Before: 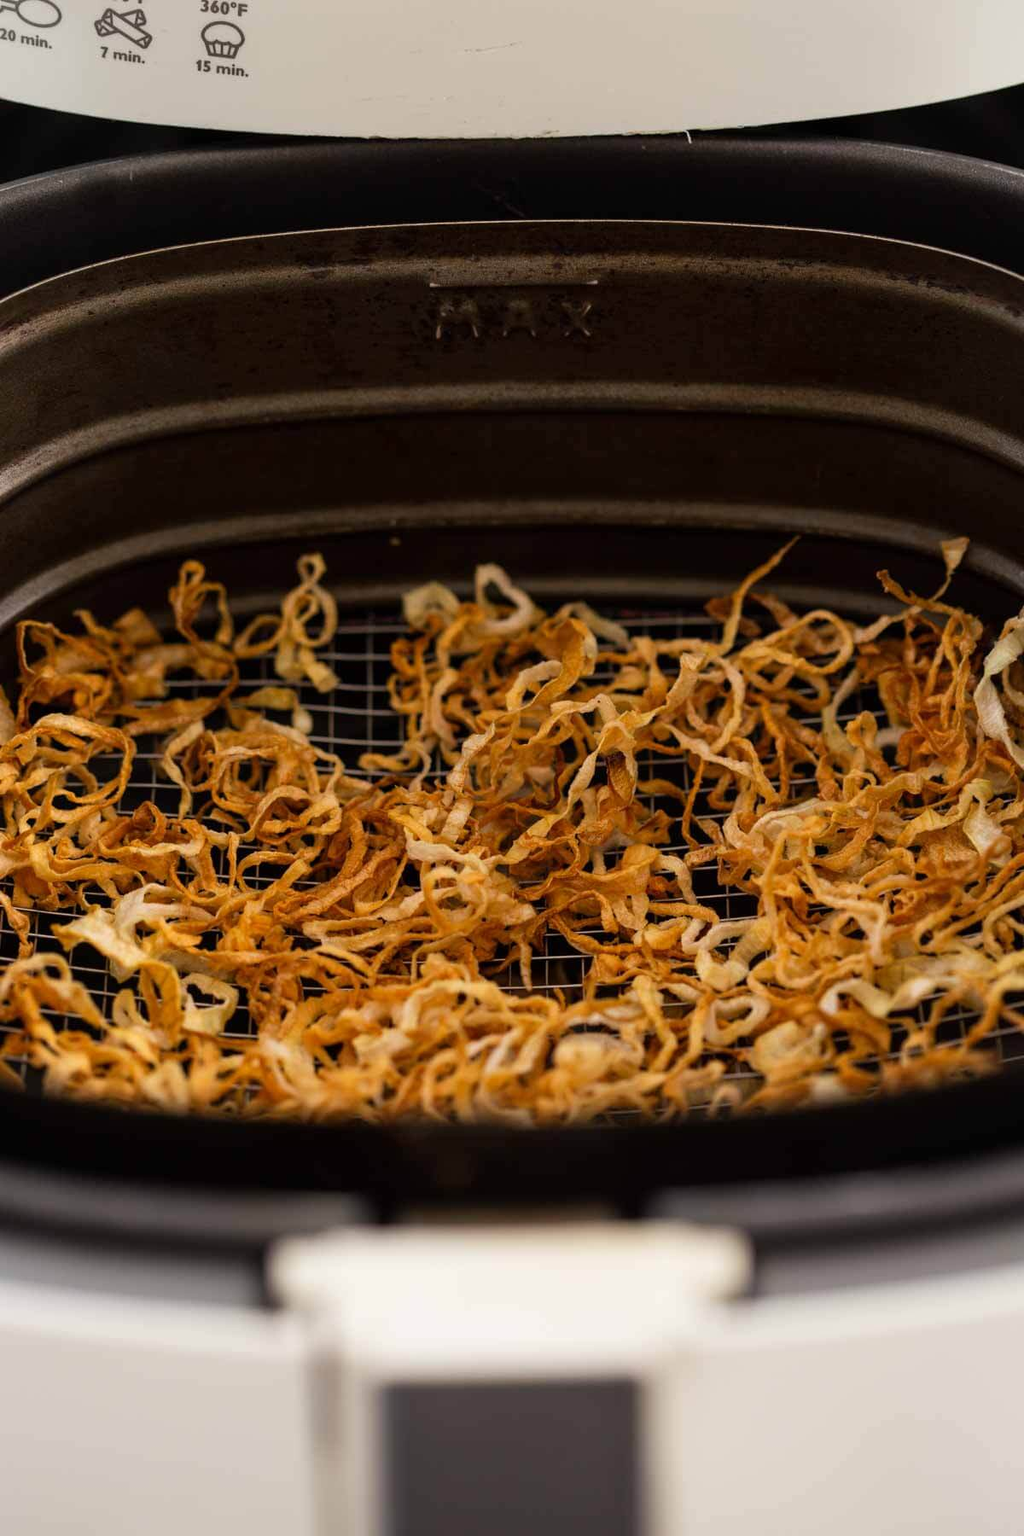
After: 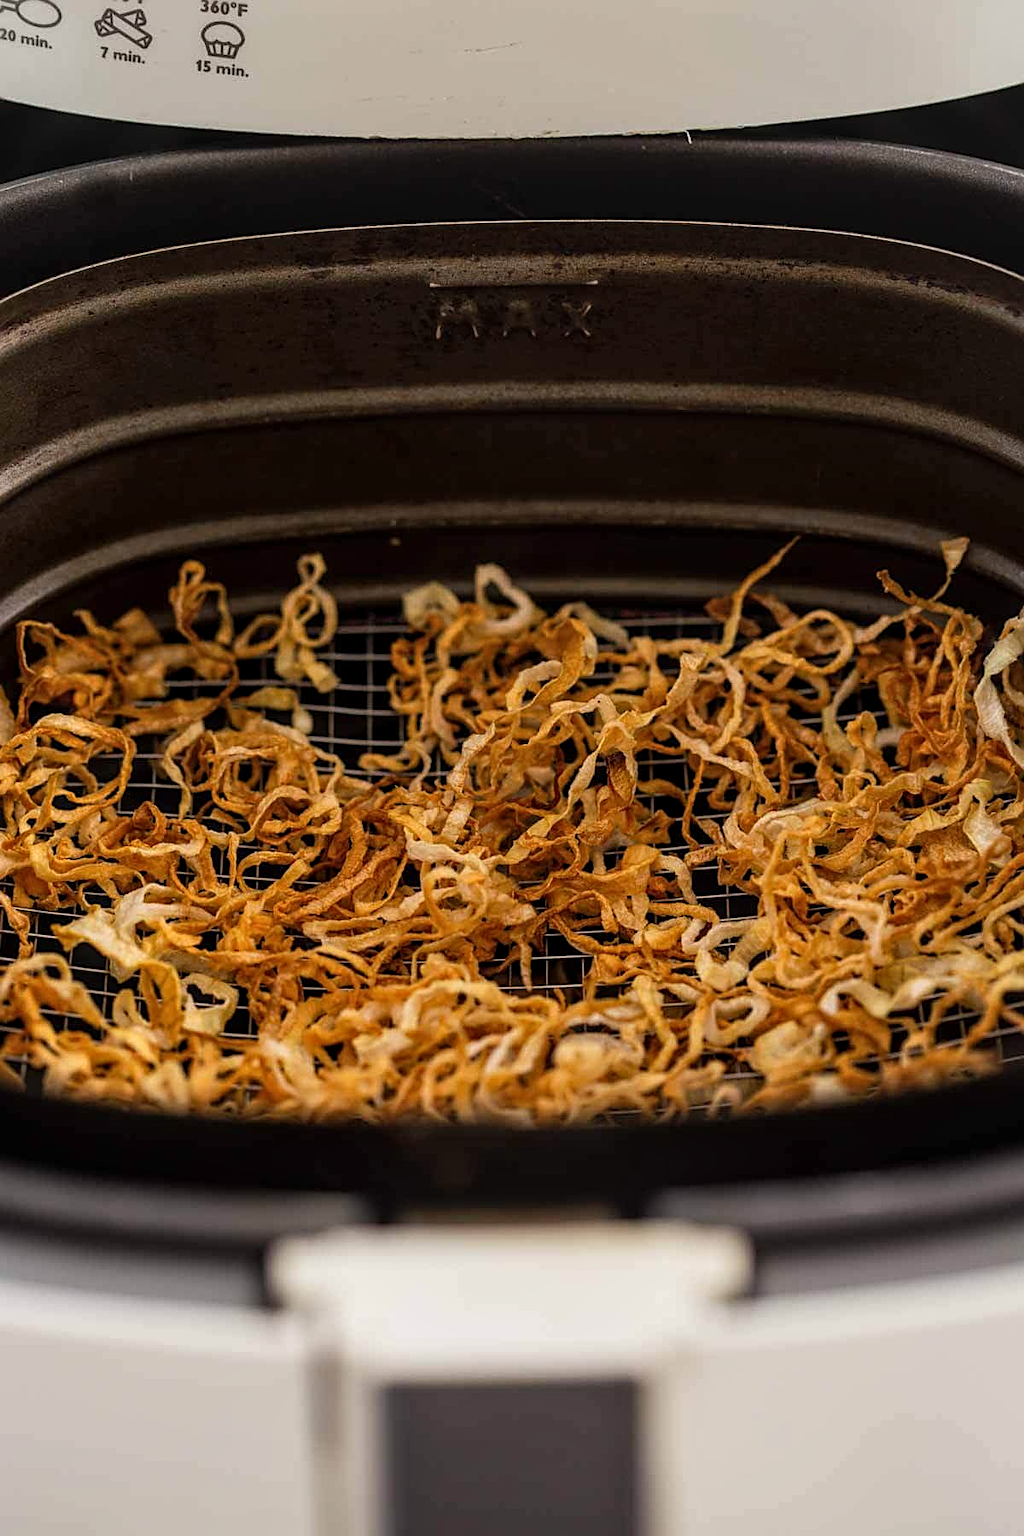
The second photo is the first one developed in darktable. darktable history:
sharpen: on, module defaults
local contrast: on, module defaults
exposure: exposure -0.043 EV, compensate highlight preservation false
